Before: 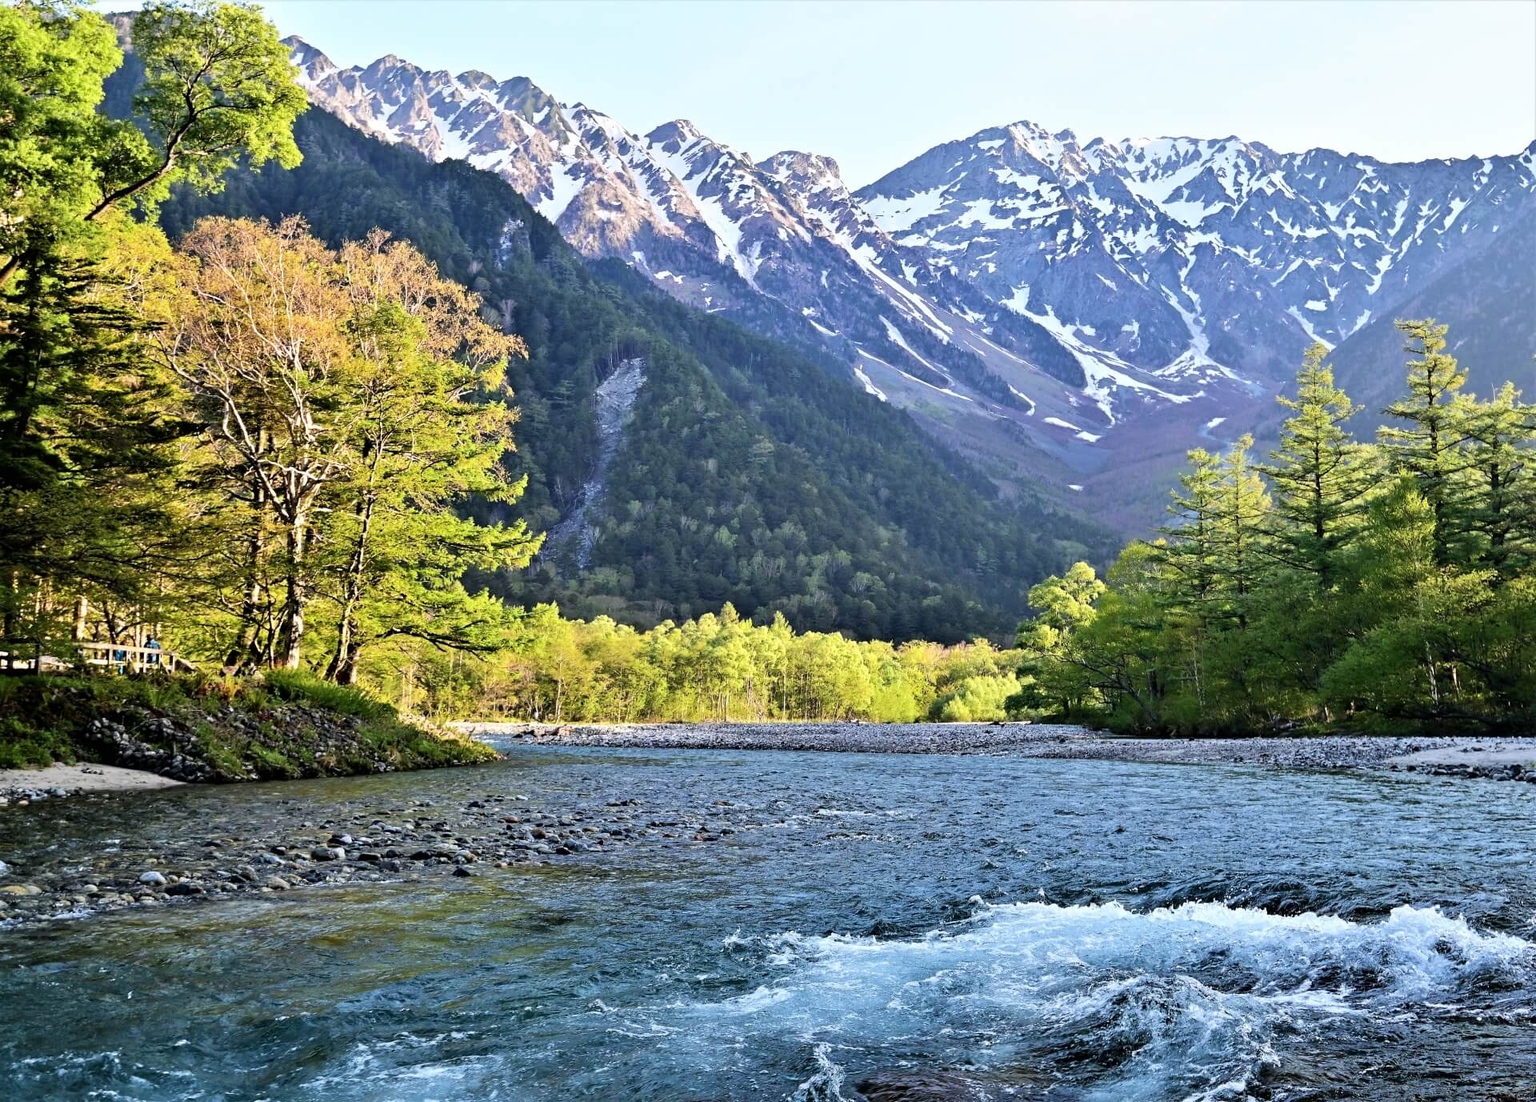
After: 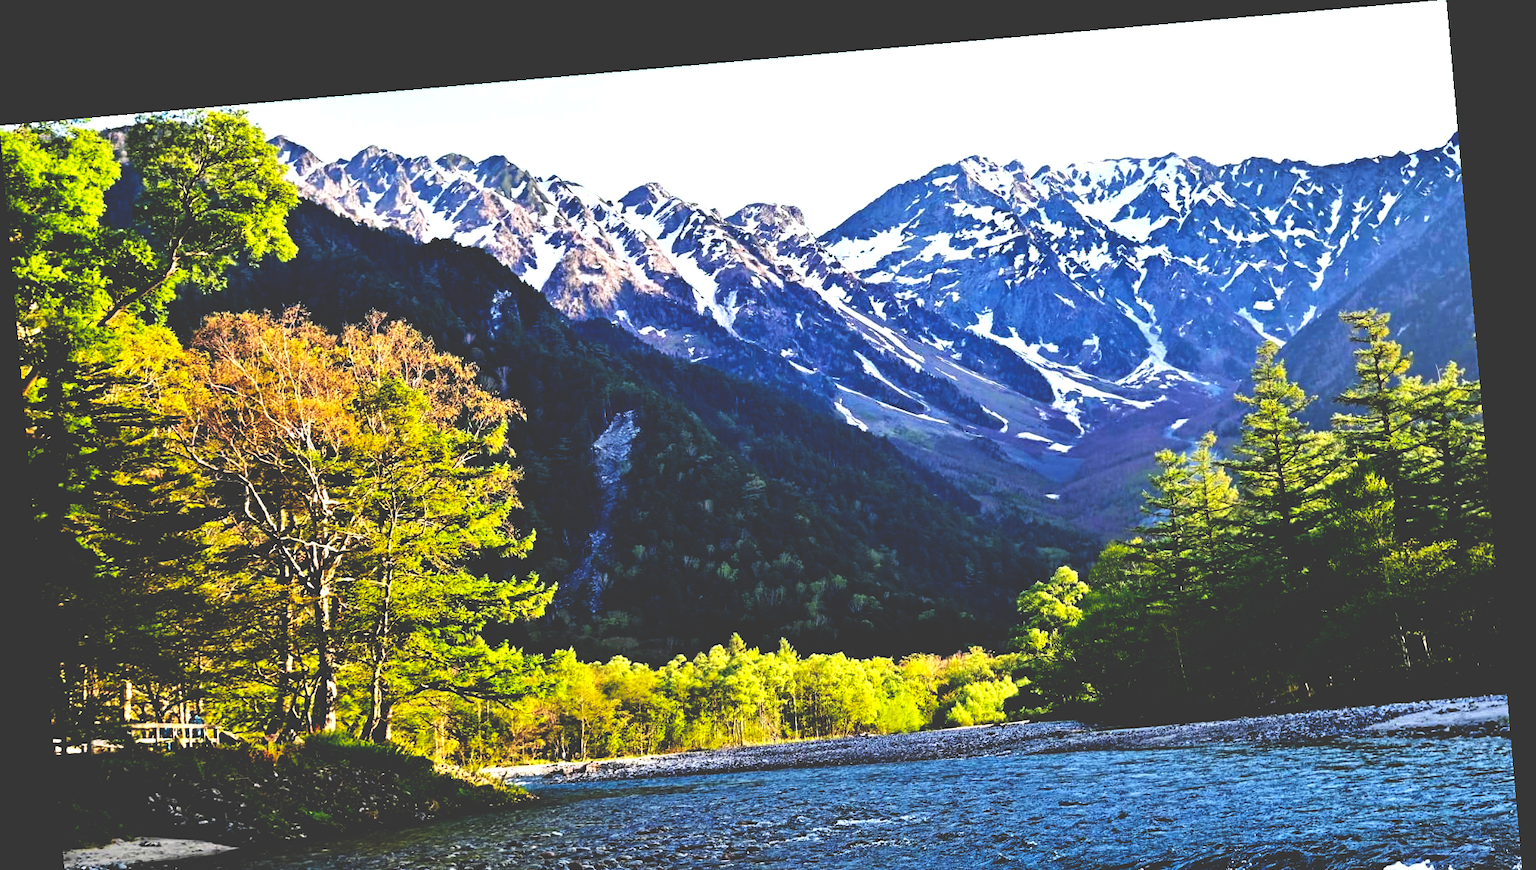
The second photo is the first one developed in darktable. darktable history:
crop: bottom 24.967%
base curve: curves: ch0 [(0, 0.036) (0.083, 0.04) (0.804, 1)], preserve colors none
rotate and perspective: rotation -4.98°, automatic cropping off
